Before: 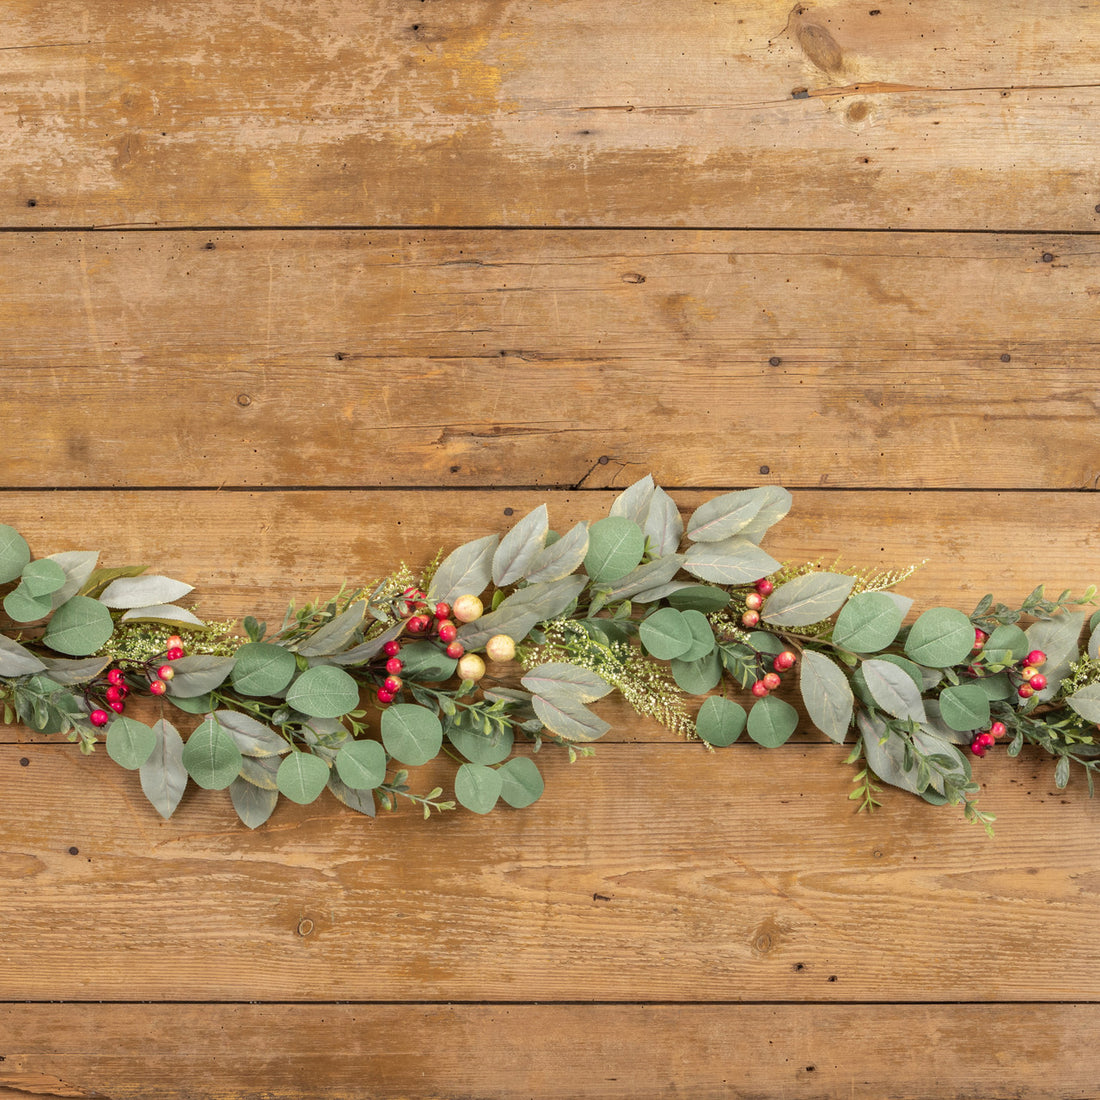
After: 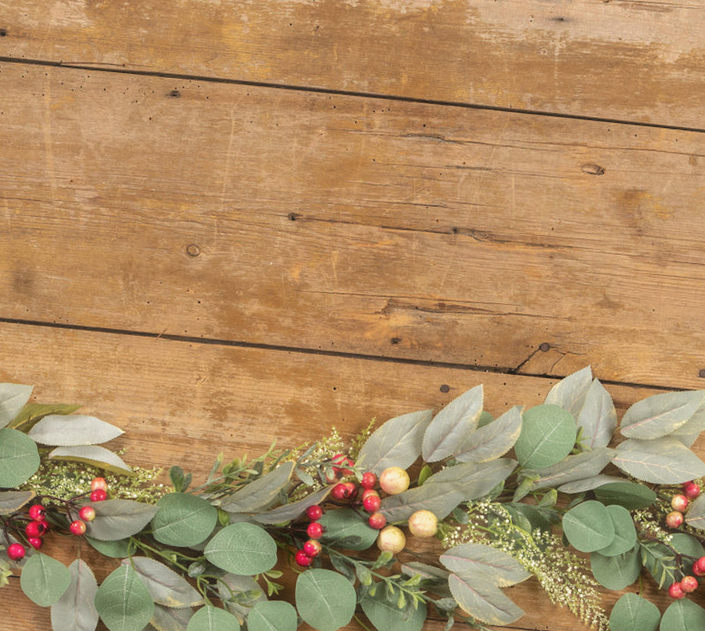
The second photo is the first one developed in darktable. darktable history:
sharpen: radius 5.338, amount 0.31, threshold 26.41
crop and rotate: angle -5.9°, left 1.983%, top 7.011%, right 27.65%, bottom 30.018%
haze removal: strength -0.098, compatibility mode true, adaptive false
